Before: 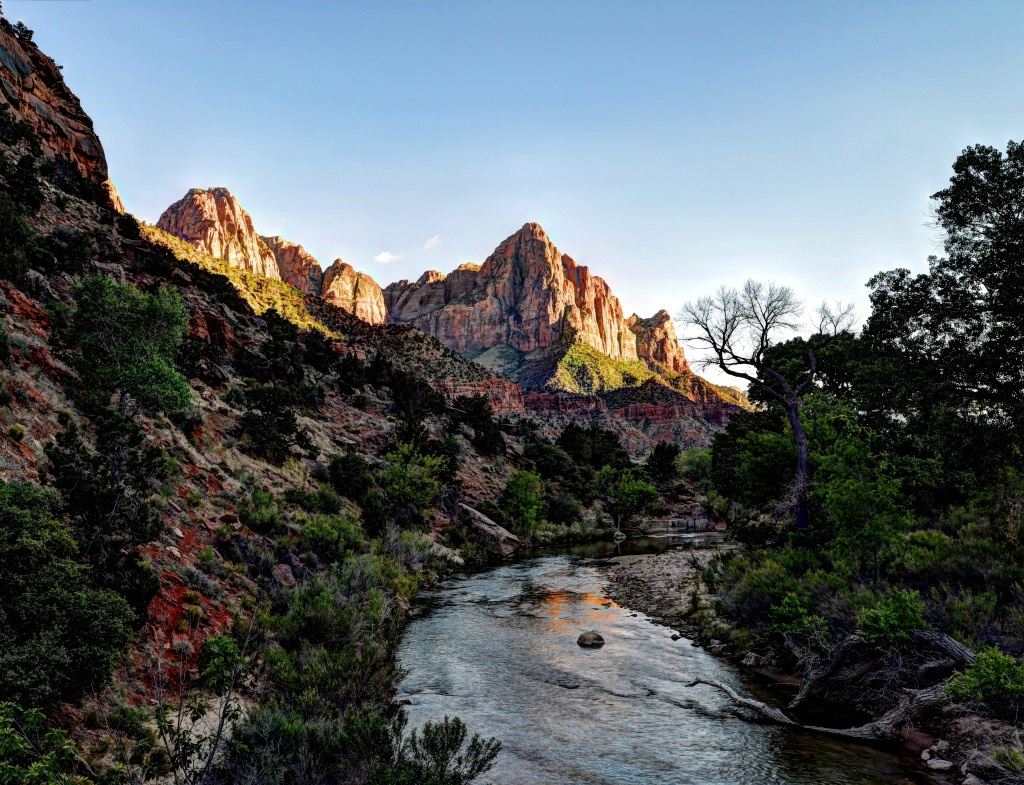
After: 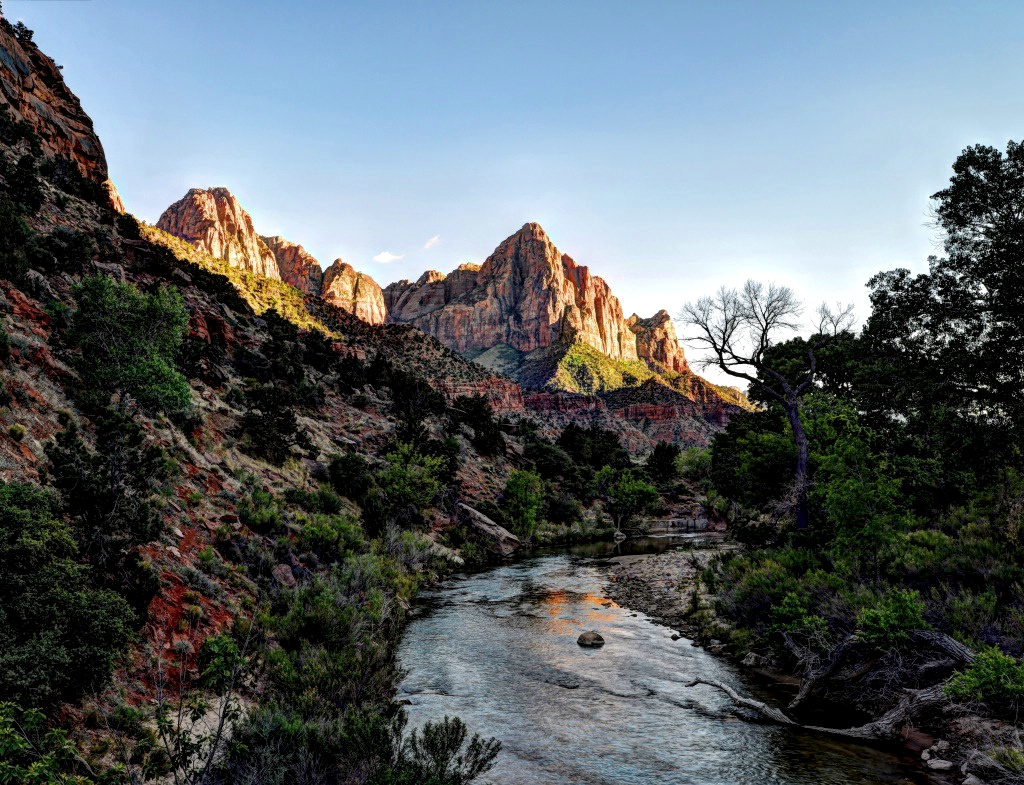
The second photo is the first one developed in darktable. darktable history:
local contrast: highlights 105%, shadows 99%, detail 119%, midtone range 0.2
tone equalizer: edges refinement/feathering 500, mask exposure compensation -1.57 EV, preserve details no
